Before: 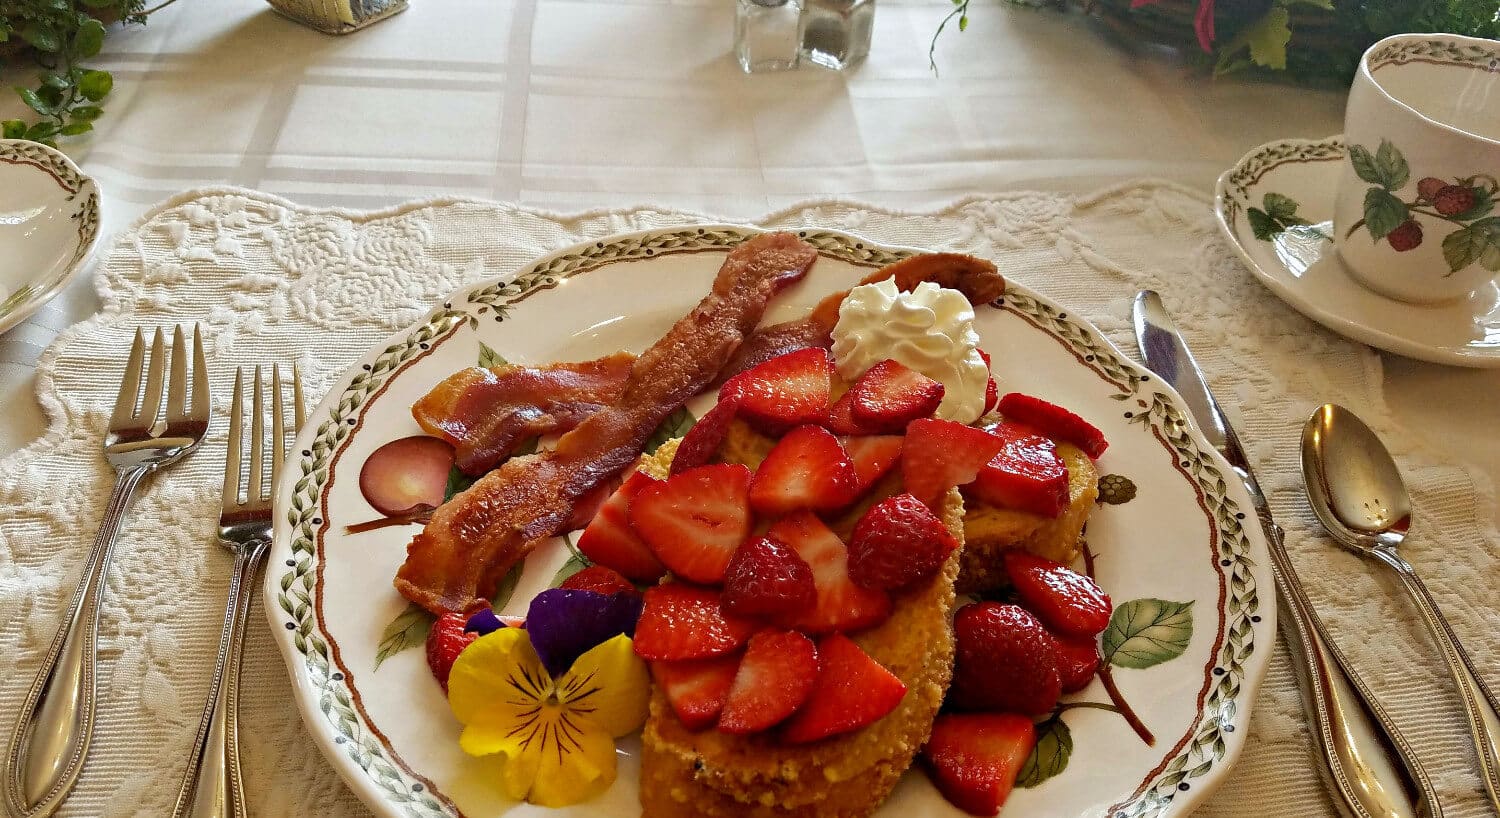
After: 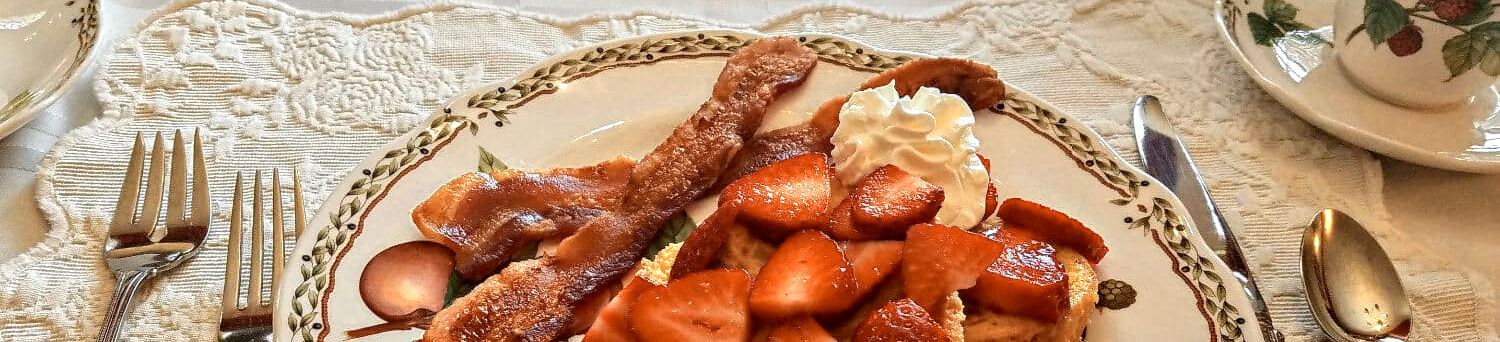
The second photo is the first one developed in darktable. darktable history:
crop and rotate: top 23.84%, bottom 34.294%
color zones: curves: ch0 [(0.018, 0.548) (0.197, 0.654) (0.425, 0.447) (0.605, 0.658) (0.732, 0.579)]; ch1 [(0.105, 0.531) (0.224, 0.531) (0.386, 0.39) (0.618, 0.456) (0.732, 0.456) (0.956, 0.421)]; ch2 [(0.039, 0.583) (0.215, 0.465) (0.399, 0.544) (0.465, 0.548) (0.614, 0.447) (0.724, 0.43) (0.882, 0.623) (0.956, 0.632)]
local contrast: on, module defaults
